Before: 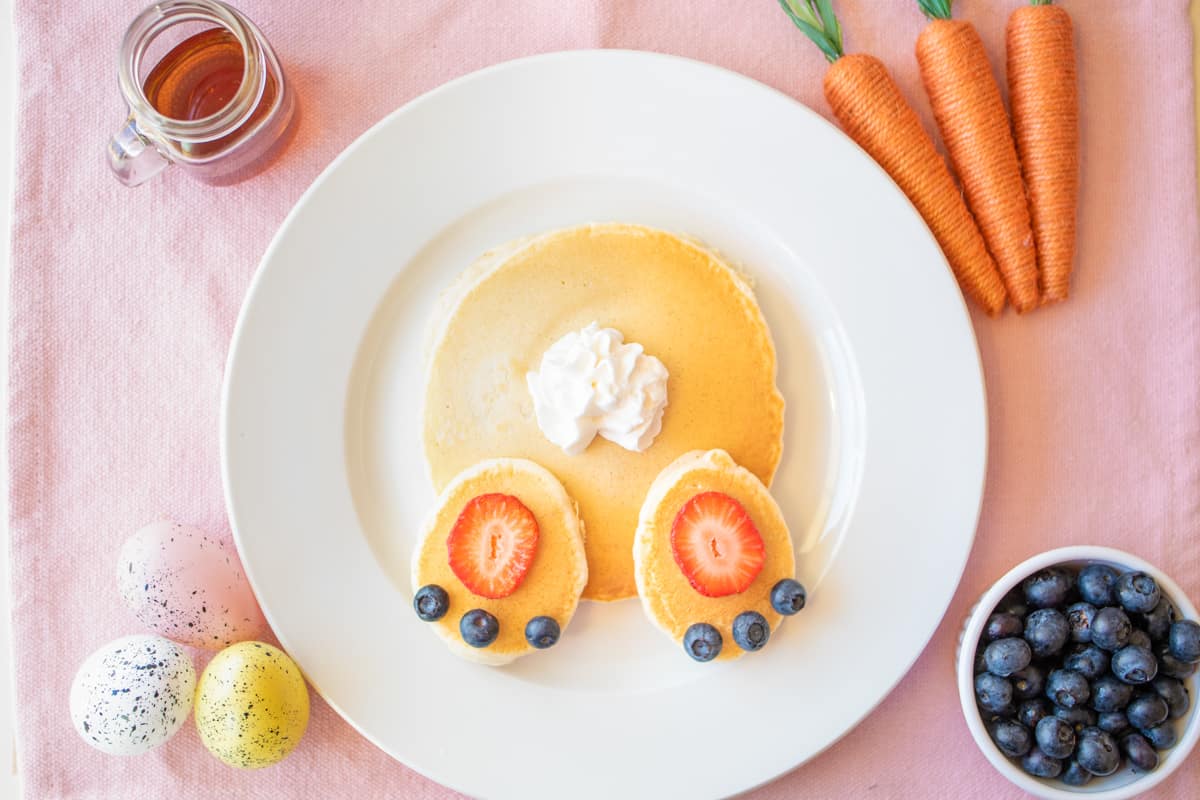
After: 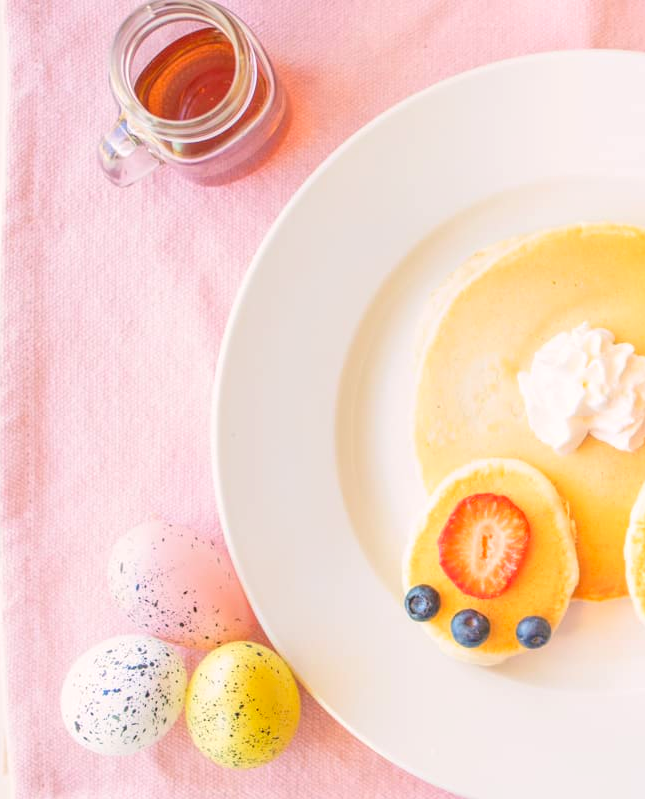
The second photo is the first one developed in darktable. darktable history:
contrast brightness saturation: brightness 0.124
color correction: highlights a* 3.5, highlights b* 1.97, saturation 1.18
crop: left 0.766%, right 45.466%, bottom 0.086%
